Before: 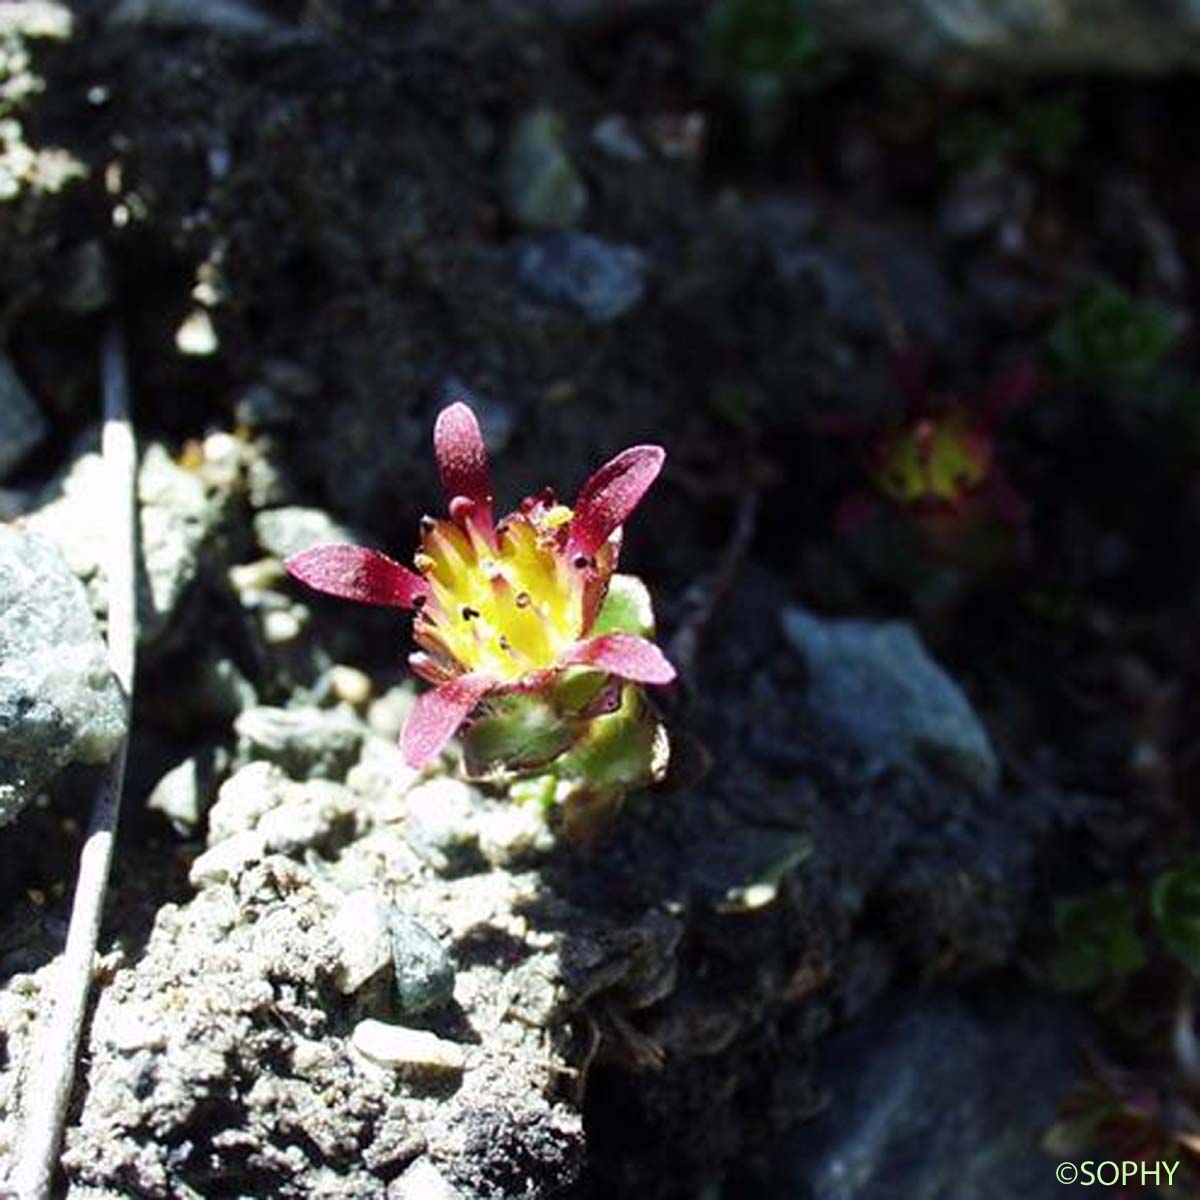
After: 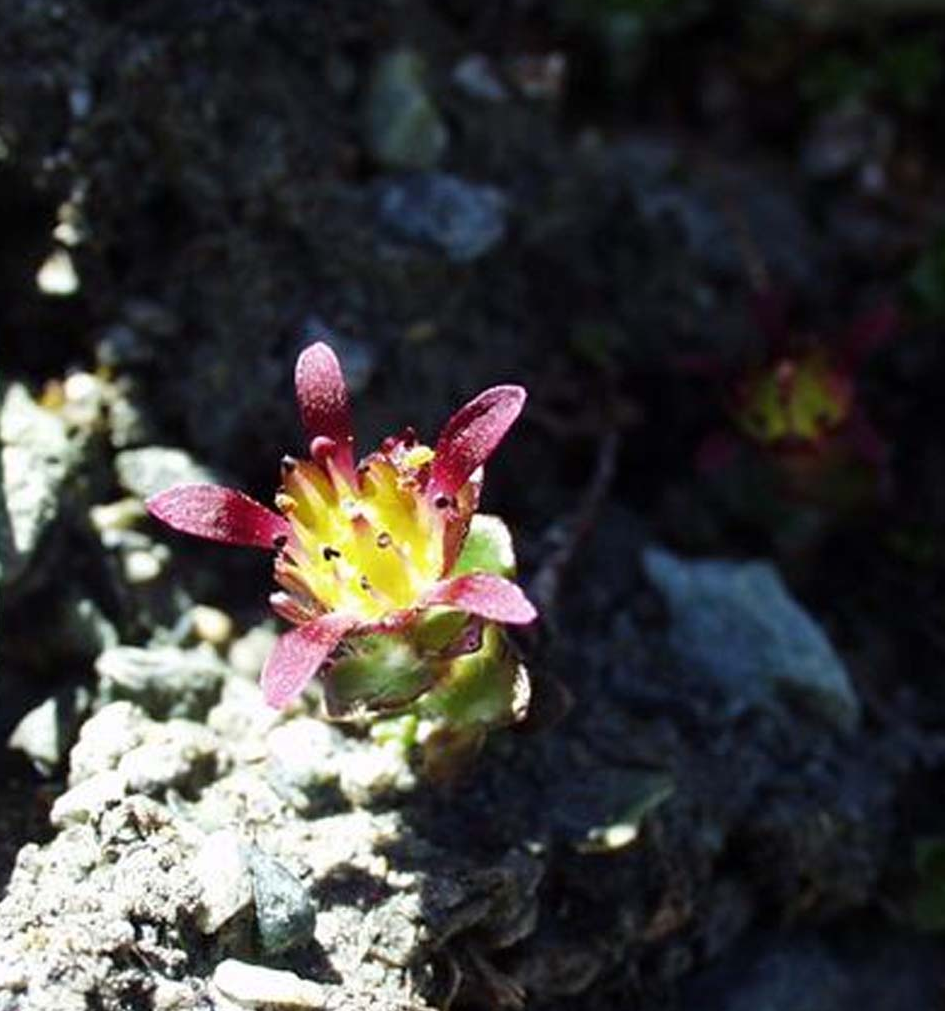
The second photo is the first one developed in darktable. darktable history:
crop: left 11.619%, top 5.066%, right 9.581%, bottom 10.663%
